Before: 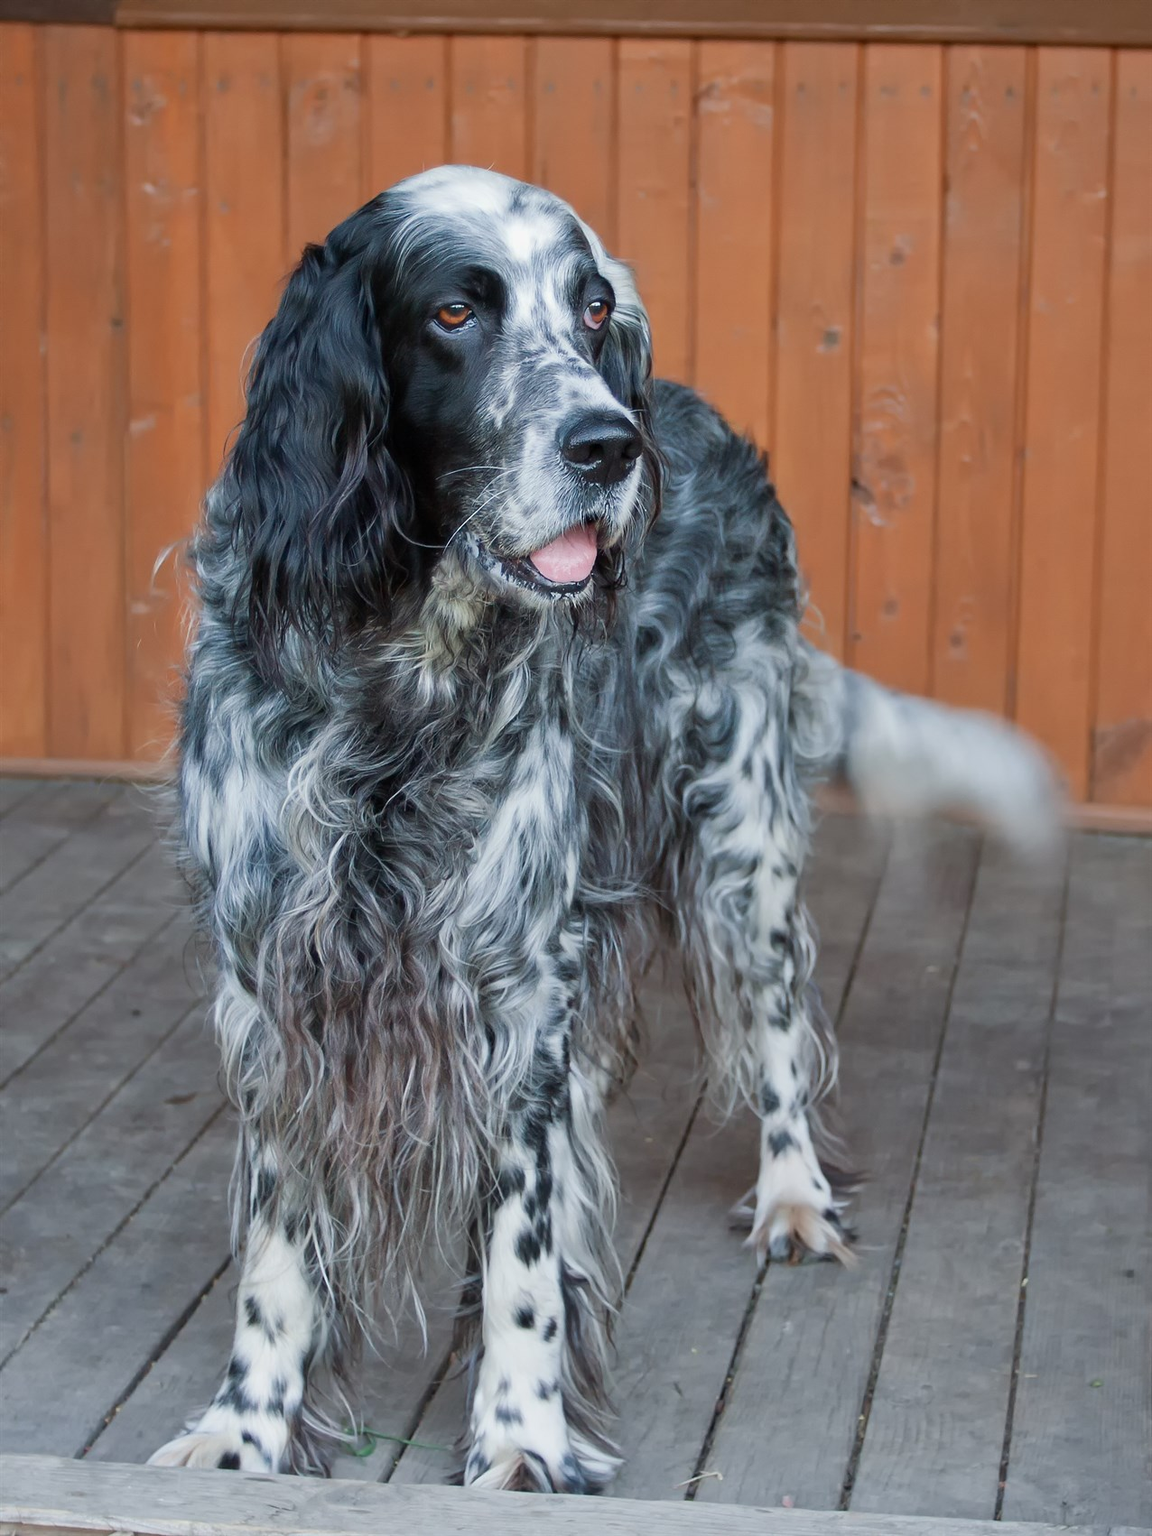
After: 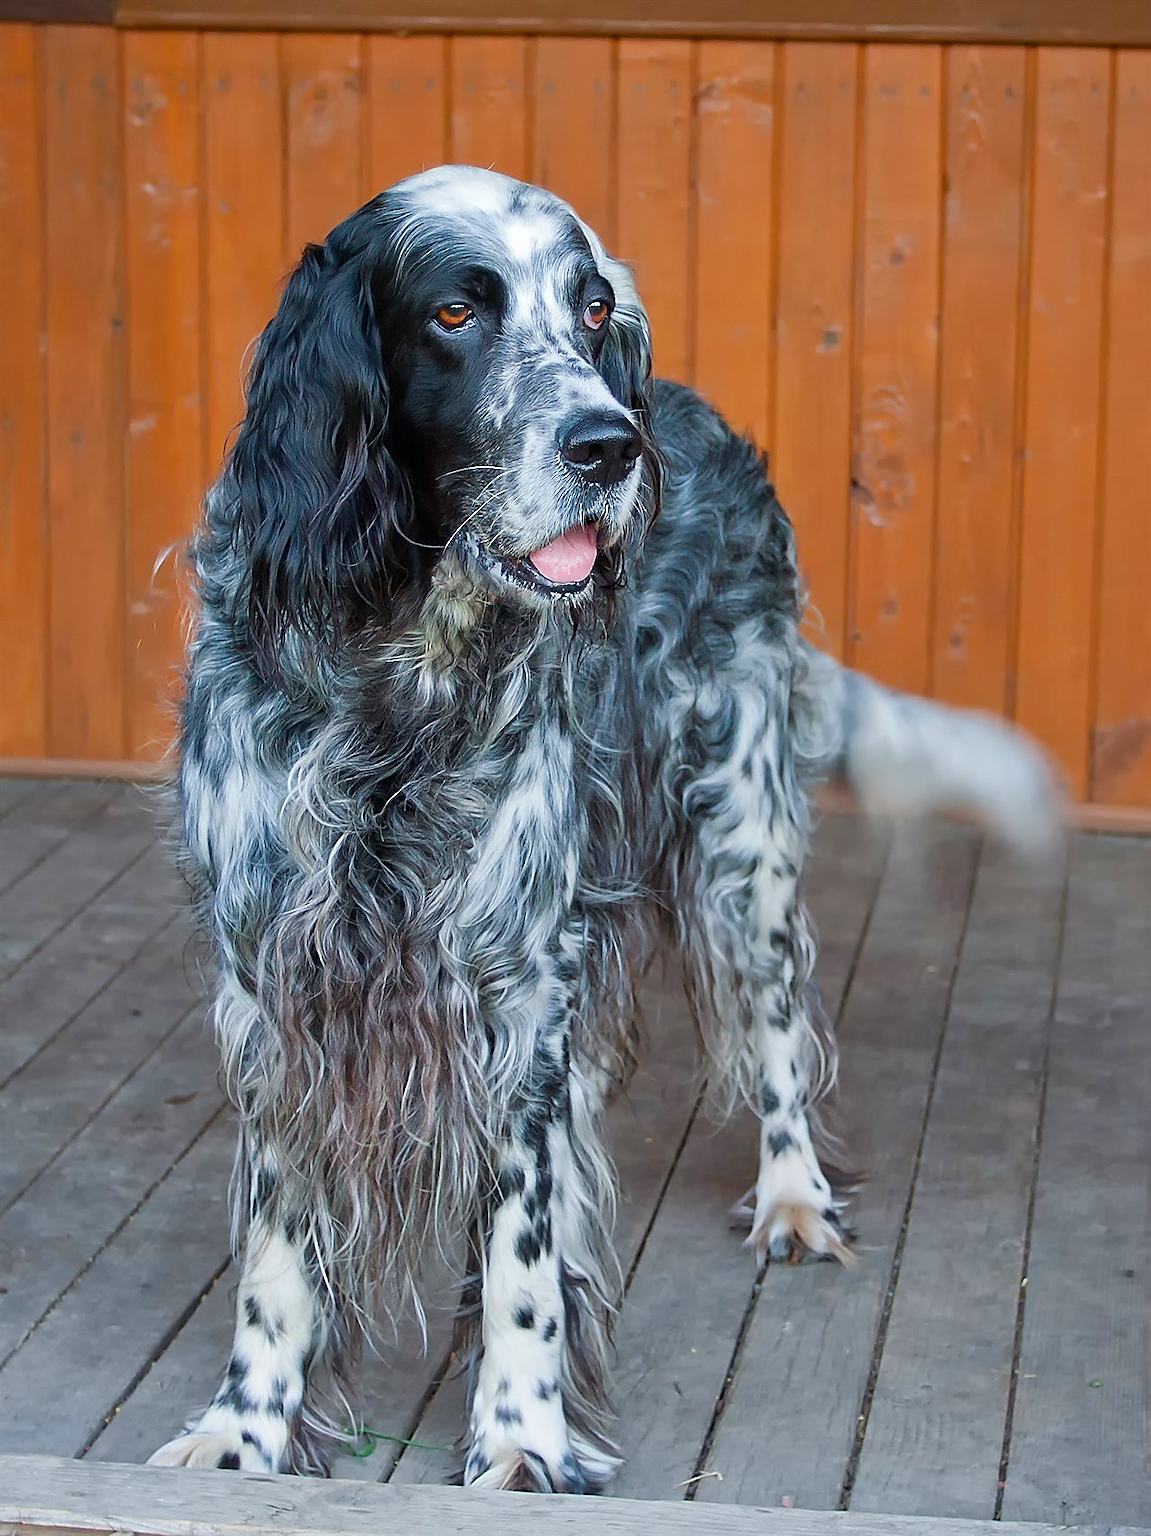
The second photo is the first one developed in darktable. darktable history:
sharpen: radius 1.387, amount 1.266, threshold 0.701
color balance rgb: perceptual saturation grading › global saturation 24.975%, perceptual brilliance grading › highlights 2.532%, global vibrance 20%
